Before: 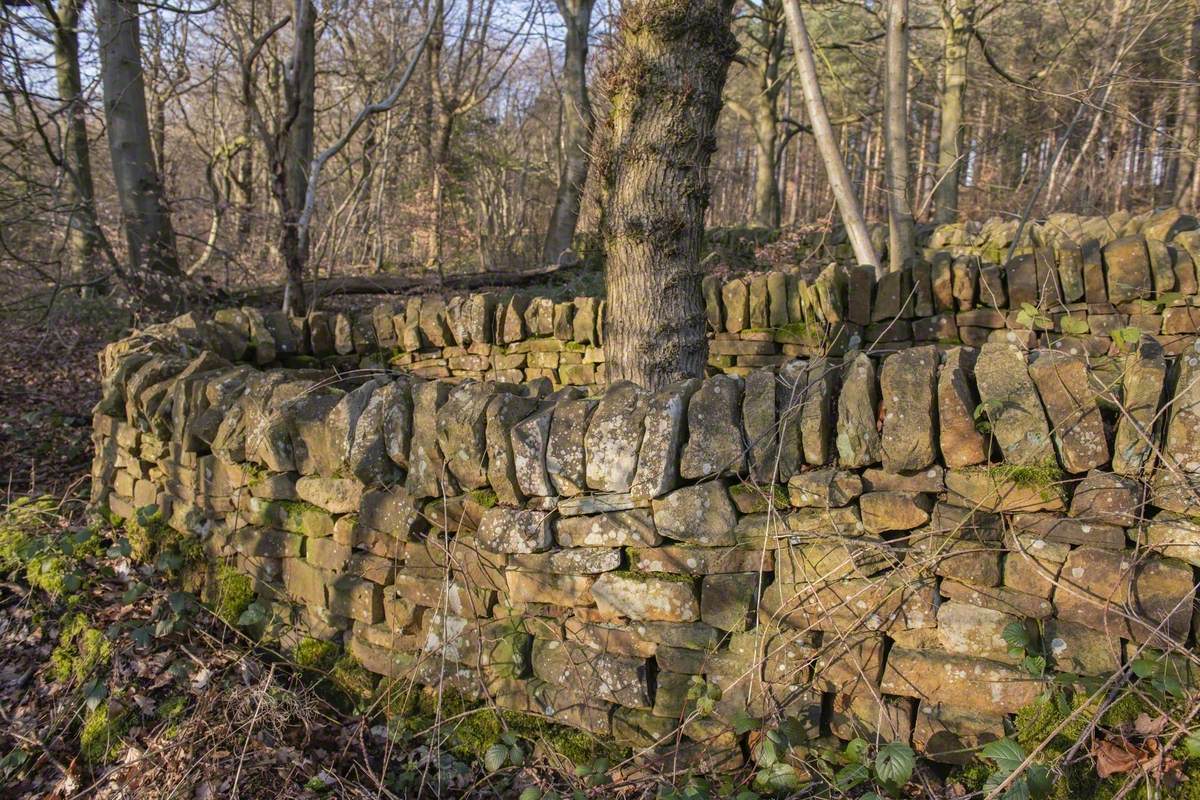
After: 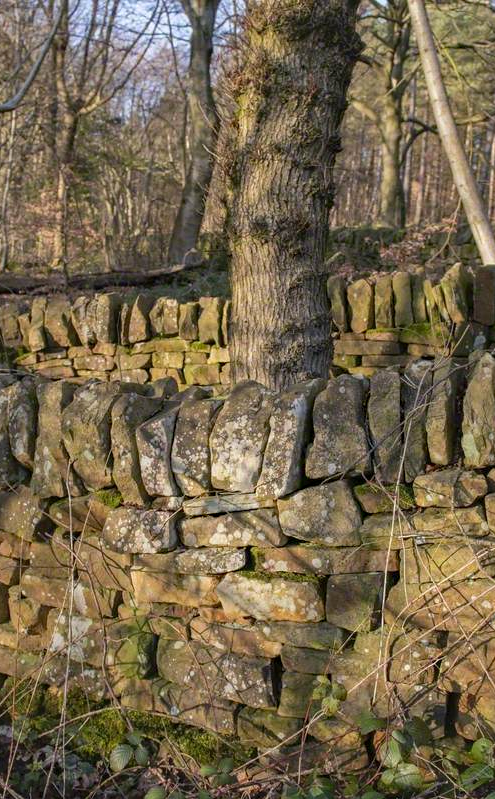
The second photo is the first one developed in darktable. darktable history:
haze removal: compatibility mode true, adaptive false
shadows and highlights: shadows 61.52, white point adjustment 0.386, highlights -33.32, compress 84.1%
crop: left 31.269%, right 27.434%
